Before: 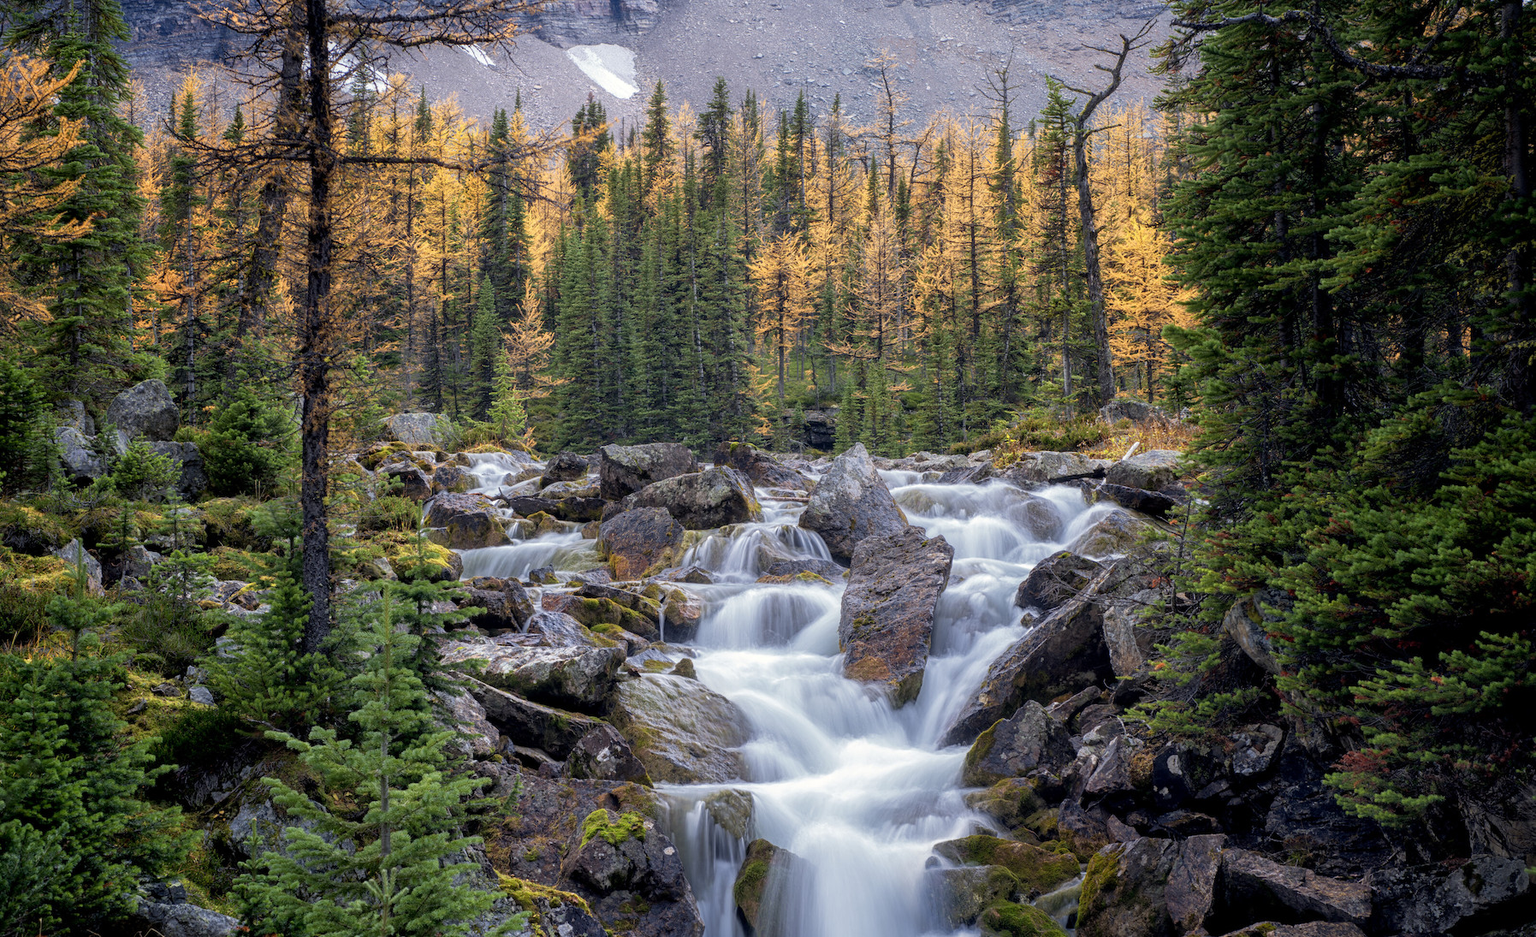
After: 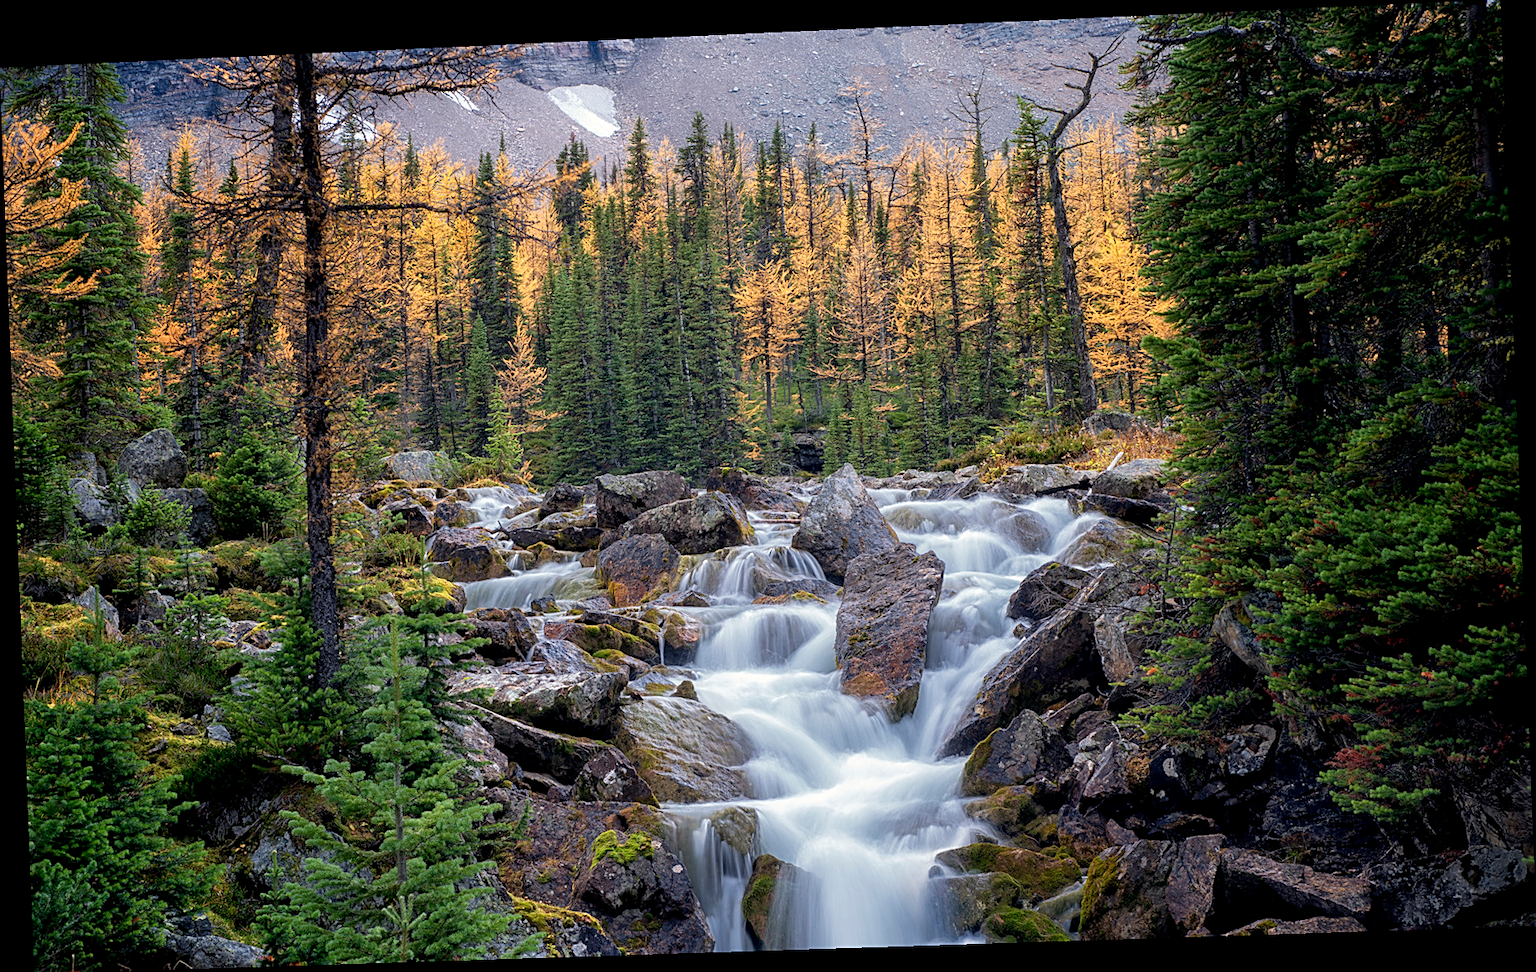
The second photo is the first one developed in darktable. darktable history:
rotate and perspective: rotation -2.22°, lens shift (horizontal) -0.022, automatic cropping off
sharpen: on, module defaults
